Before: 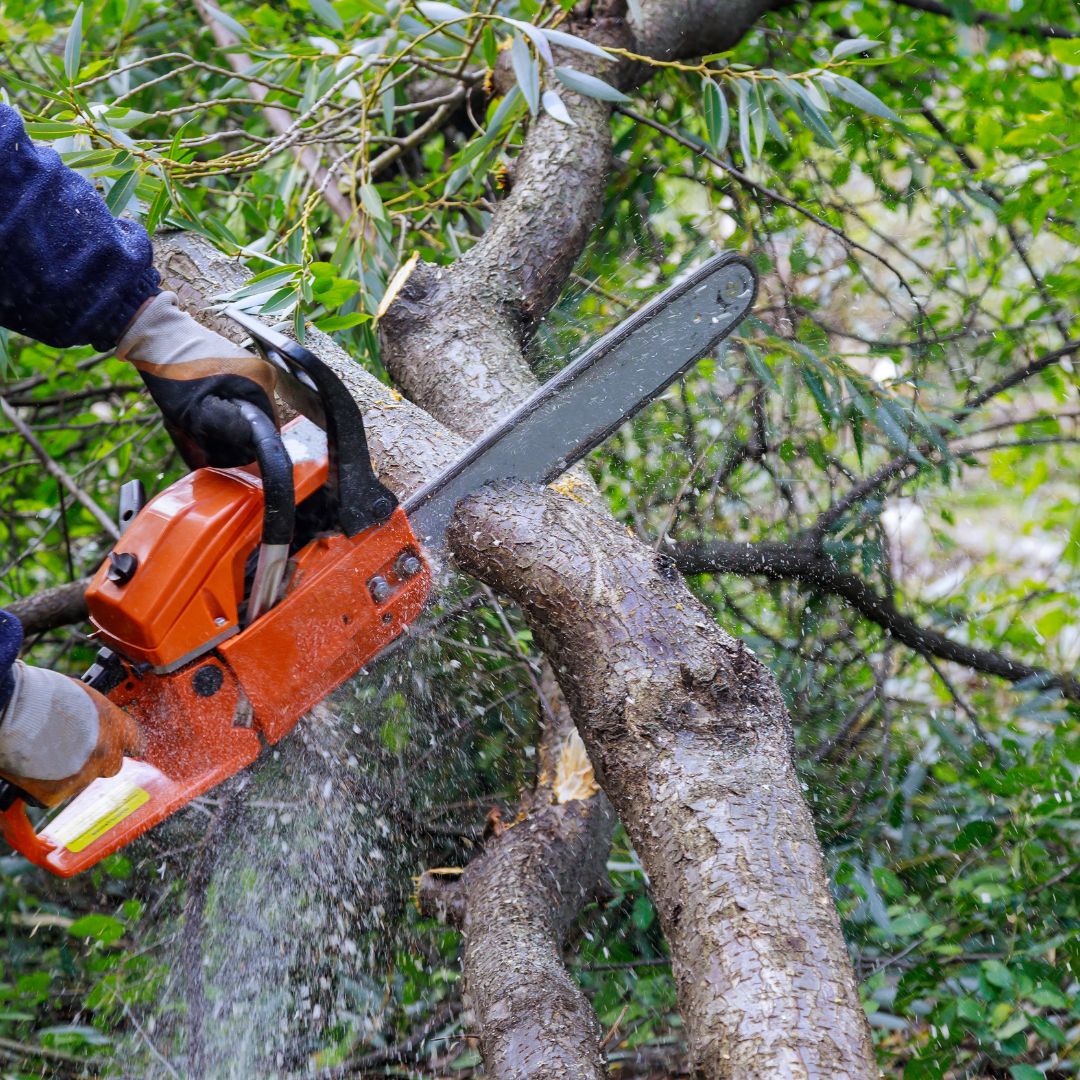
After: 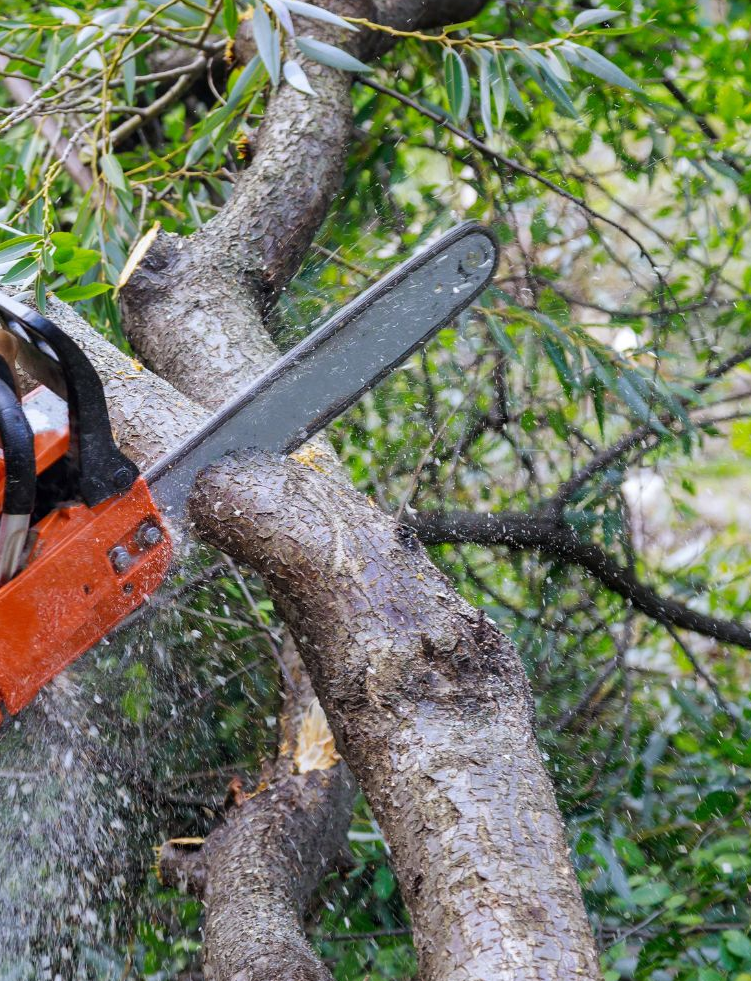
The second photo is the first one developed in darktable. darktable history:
crop and rotate: left 24.034%, top 2.838%, right 6.406%, bottom 6.299%
exposure: compensate highlight preservation false
